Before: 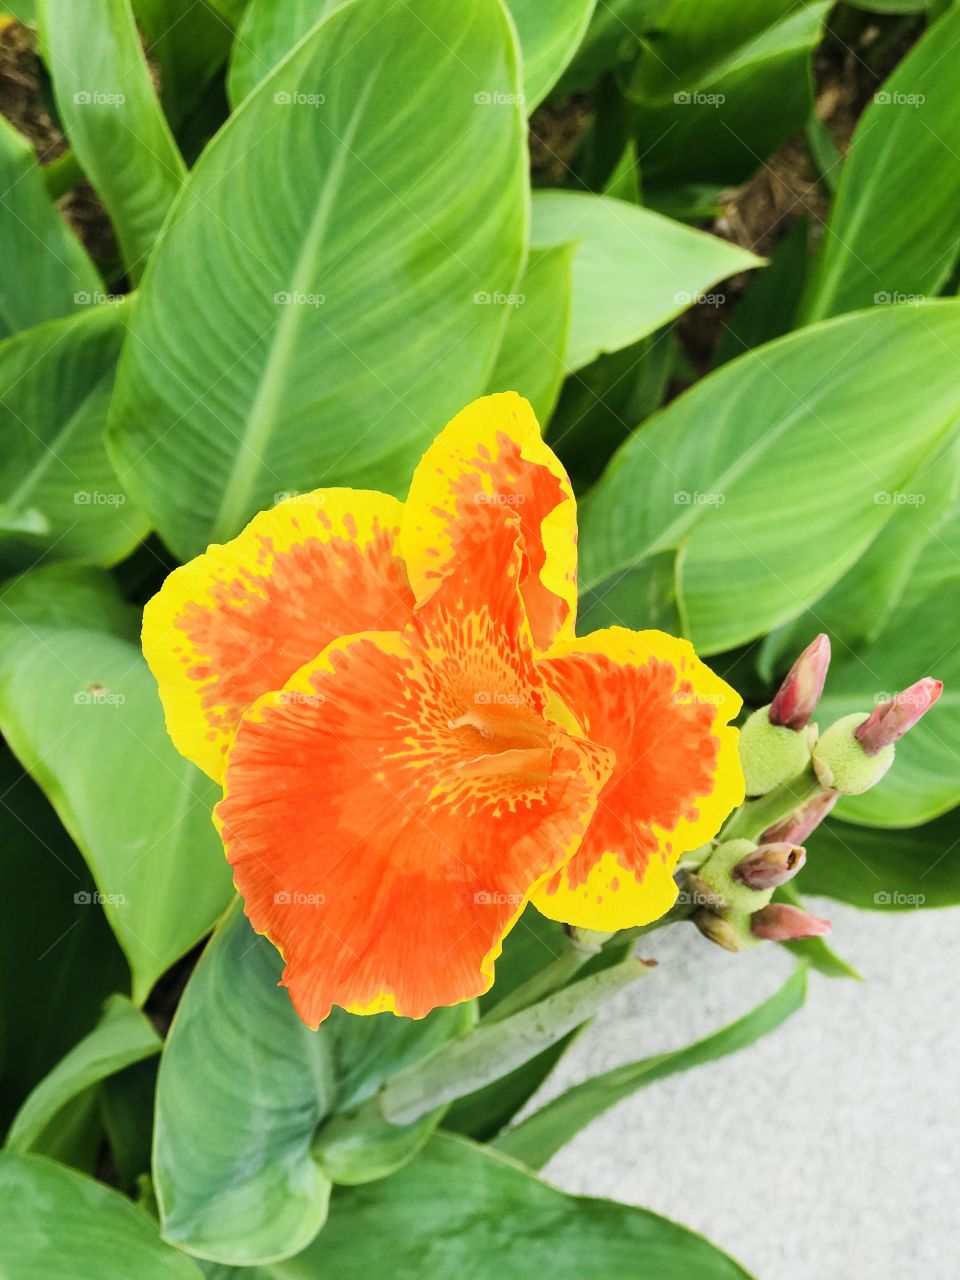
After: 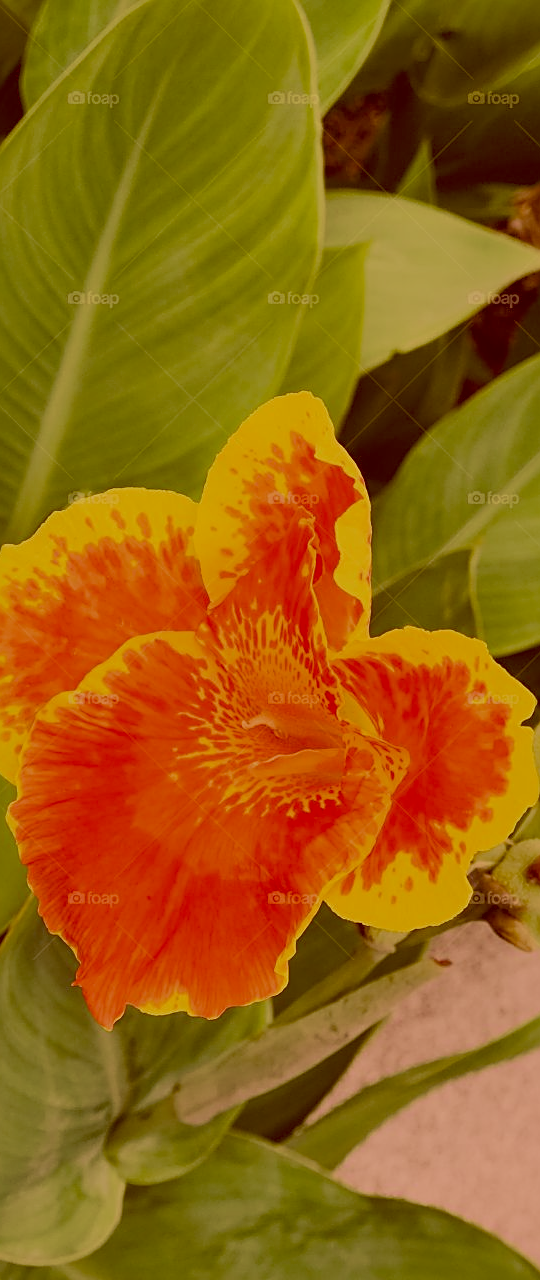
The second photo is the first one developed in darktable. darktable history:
tone equalizer: on, module defaults
velvia: strength 50%
color correction: highlights a* 9.03, highlights b* 8.71, shadows a* 40, shadows b* 40, saturation 0.8
sharpen: on, module defaults
crop: left 21.496%, right 22.254%
exposure: exposure -1 EV, compensate highlight preservation false
shadows and highlights: on, module defaults
color balance rgb: perceptual saturation grading › global saturation 20%, perceptual saturation grading › highlights -25%, perceptual saturation grading › shadows 25%
